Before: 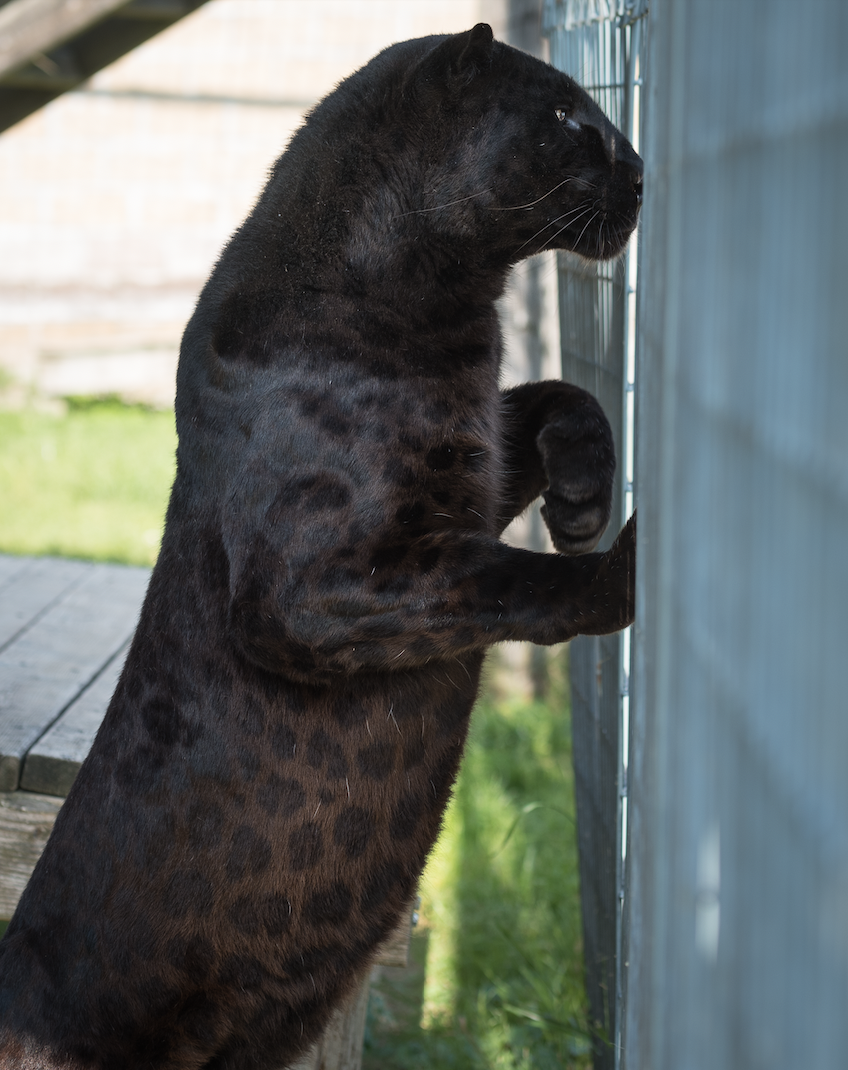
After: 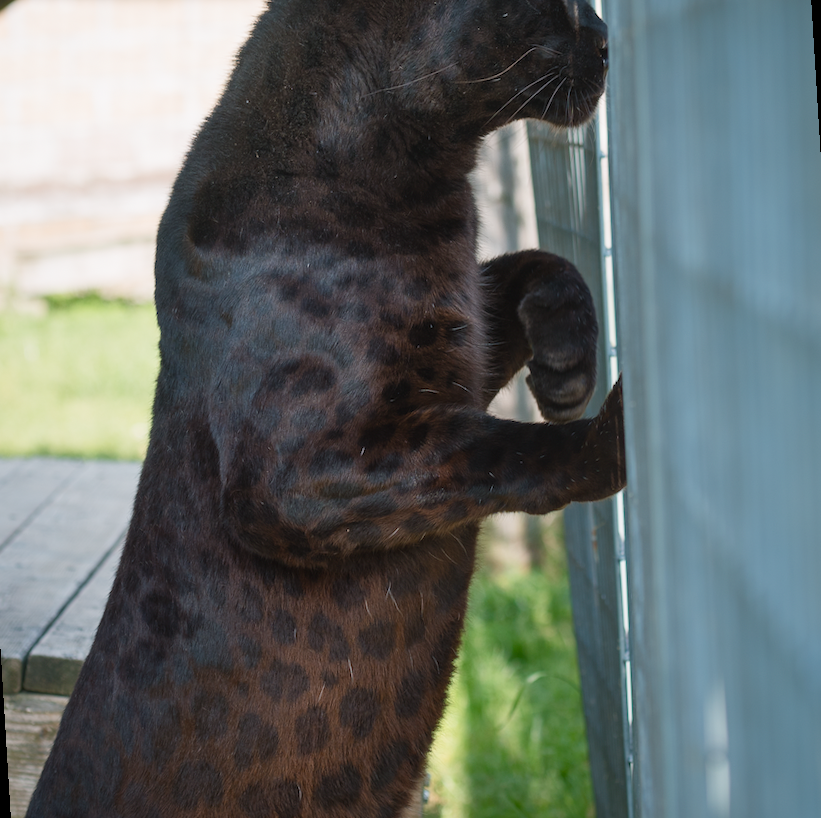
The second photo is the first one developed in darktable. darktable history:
exposure: exposure 0.2 EV, compensate highlight preservation false
rotate and perspective: rotation -3.52°, crop left 0.036, crop right 0.964, crop top 0.081, crop bottom 0.919
color balance rgb: shadows lift › chroma 1%, shadows lift › hue 113°, highlights gain › chroma 0.2%, highlights gain › hue 333°, perceptual saturation grading › global saturation 20%, perceptual saturation grading › highlights -50%, perceptual saturation grading › shadows 25%, contrast -10%
crop: left 1.507%, top 6.147%, right 1.379%, bottom 6.637%
